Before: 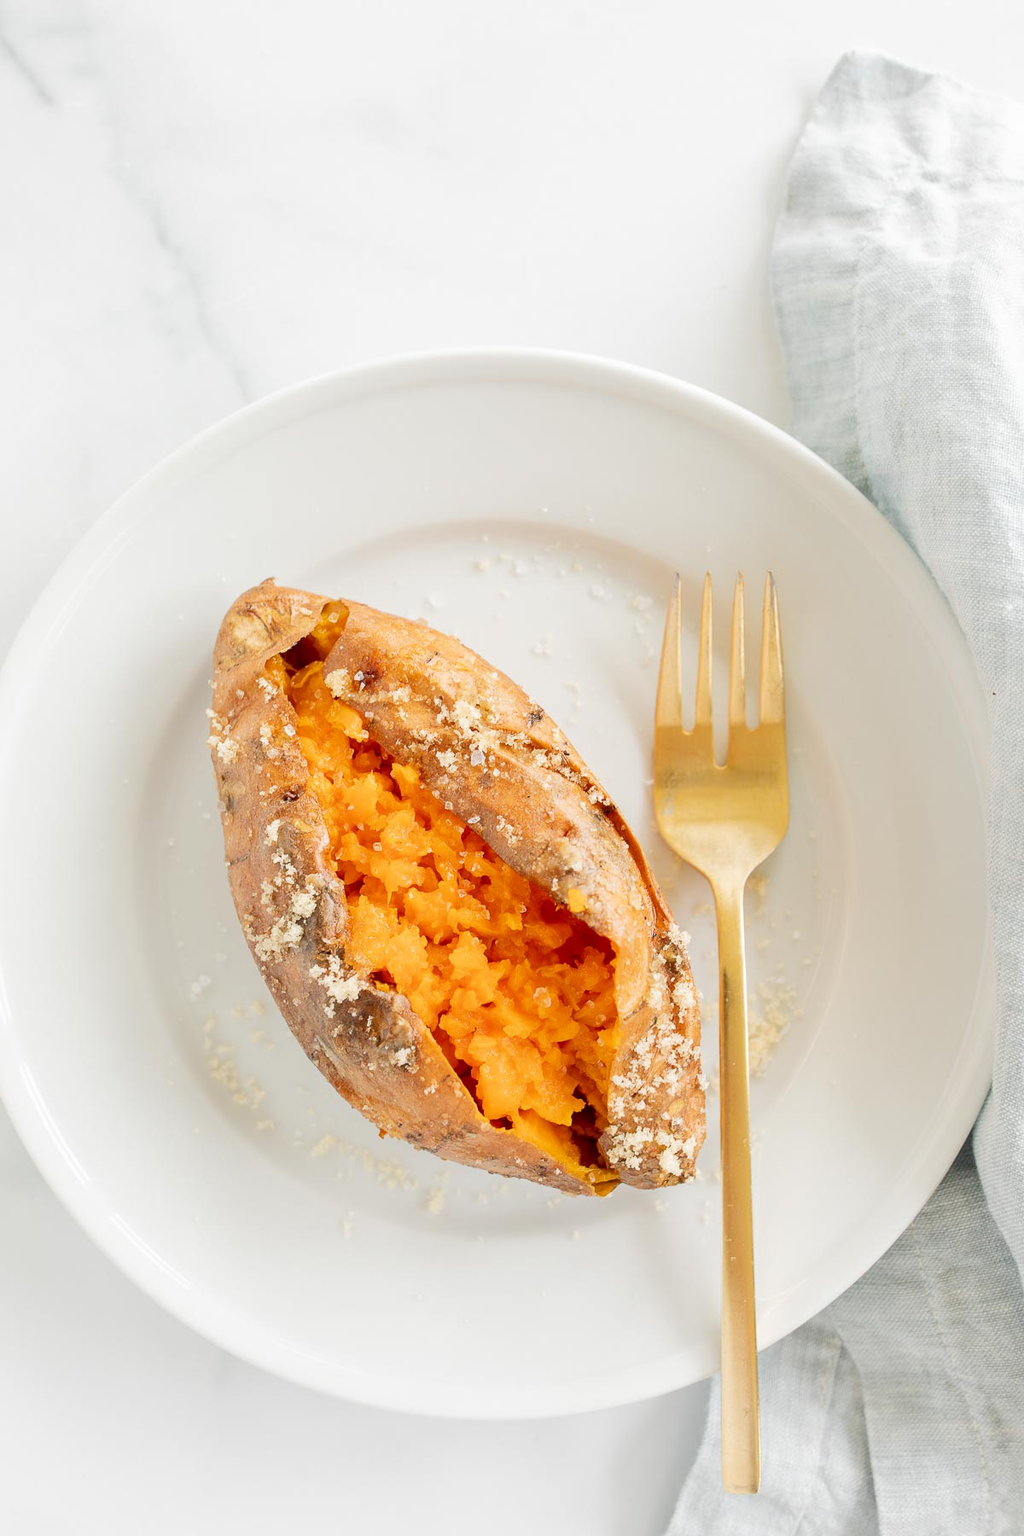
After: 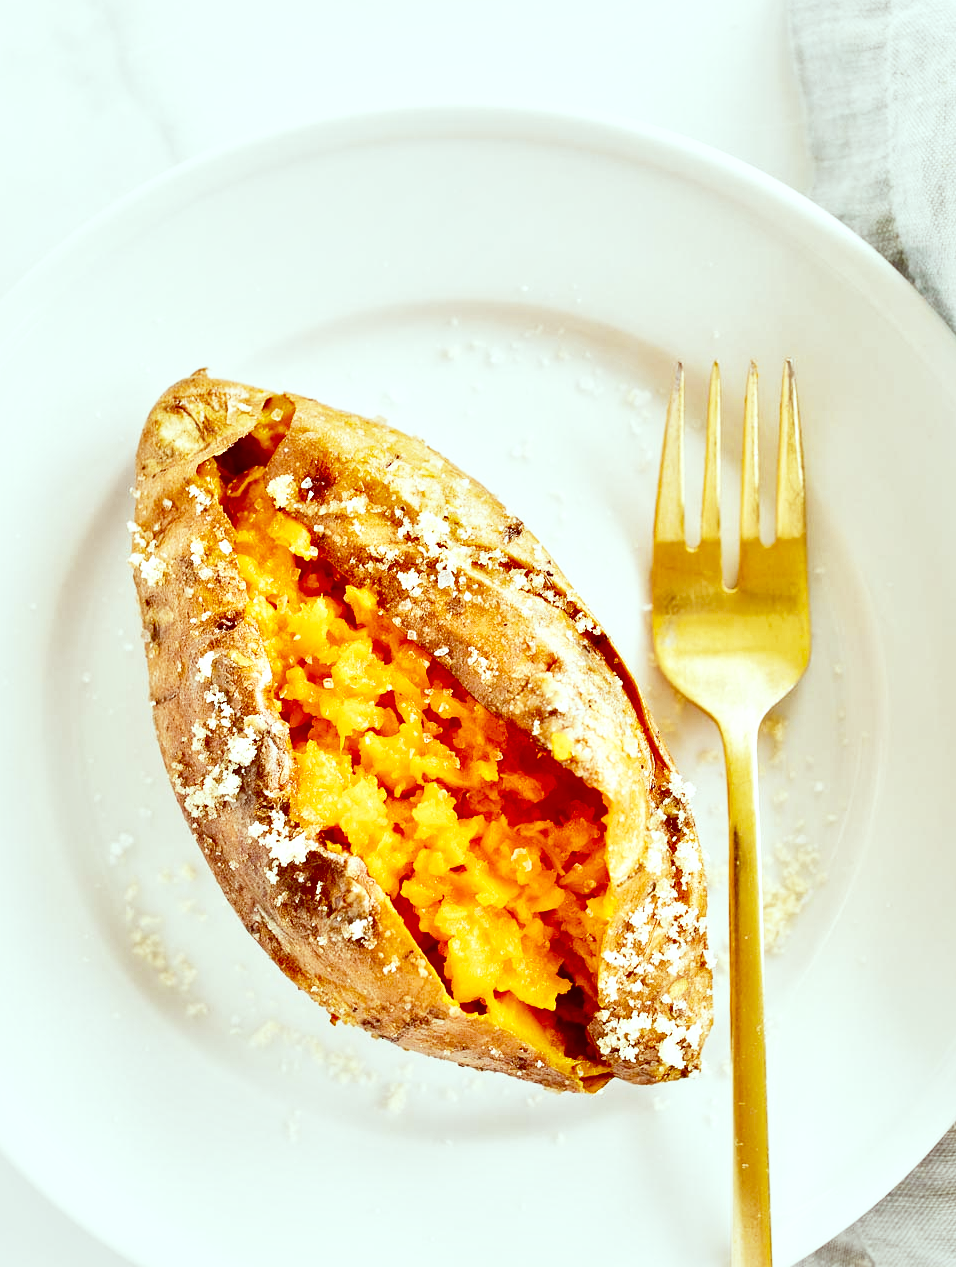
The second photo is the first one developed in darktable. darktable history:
crop: left 9.537%, top 17.218%, right 10.794%, bottom 12.342%
shadows and highlights: soften with gaussian
exposure: black level correction 0, compensate highlight preservation false
local contrast: mode bilateral grid, contrast 26, coarseness 59, detail 151%, midtone range 0.2
base curve: curves: ch0 [(0, 0) (0.032, 0.037) (0.105, 0.228) (0.435, 0.76) (0.856, 0.983) (1, 1)], preserve colors none
color correction: highlights a* -7.04, highlights b* -0.159, shadows a* 20.18, shadows b* 12.53
haze removal: compatibility mode true, adaptive false
